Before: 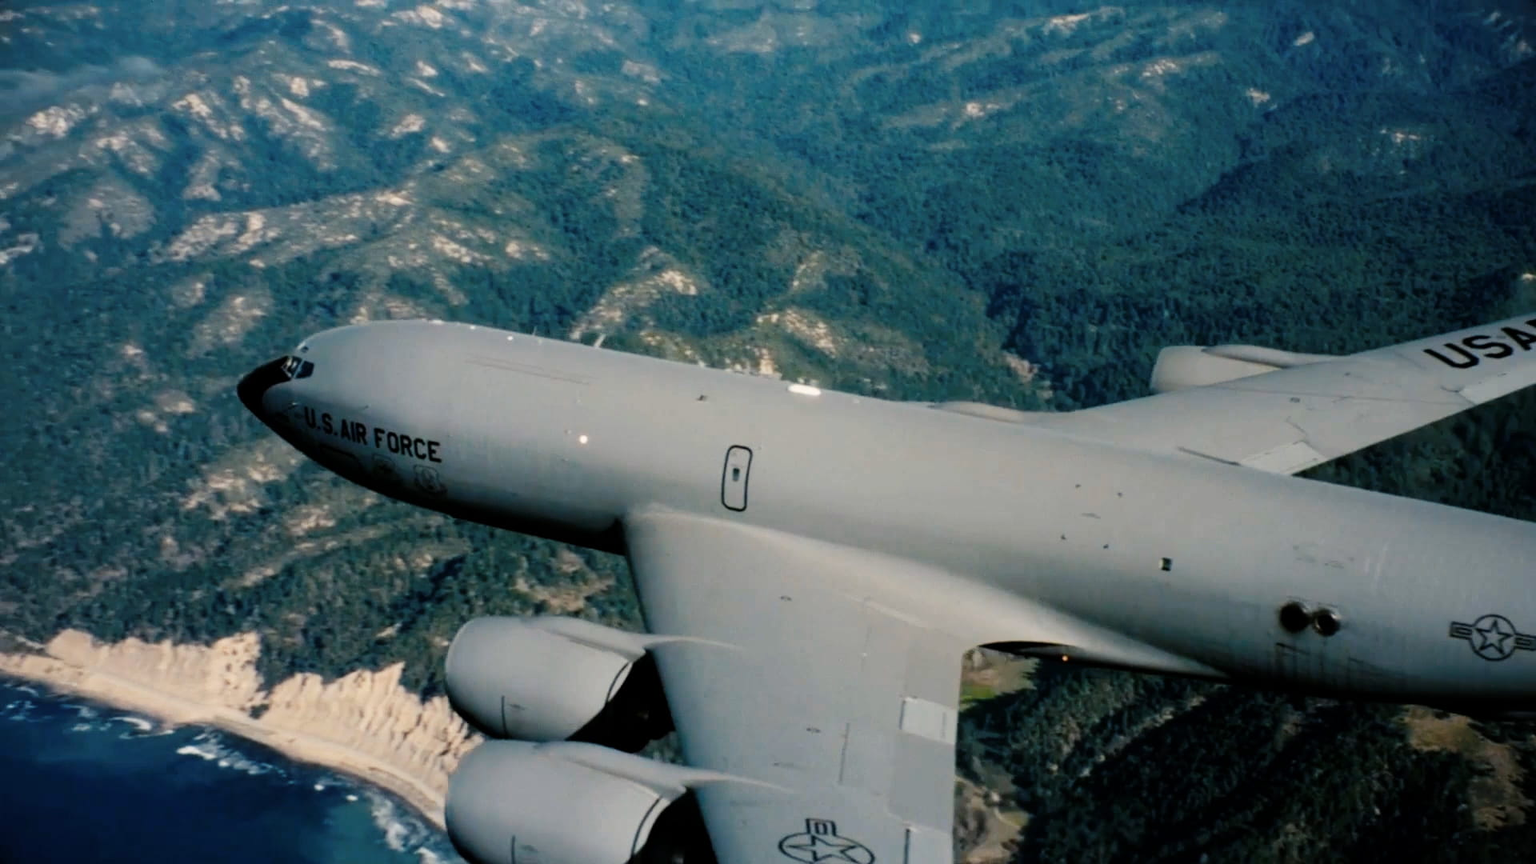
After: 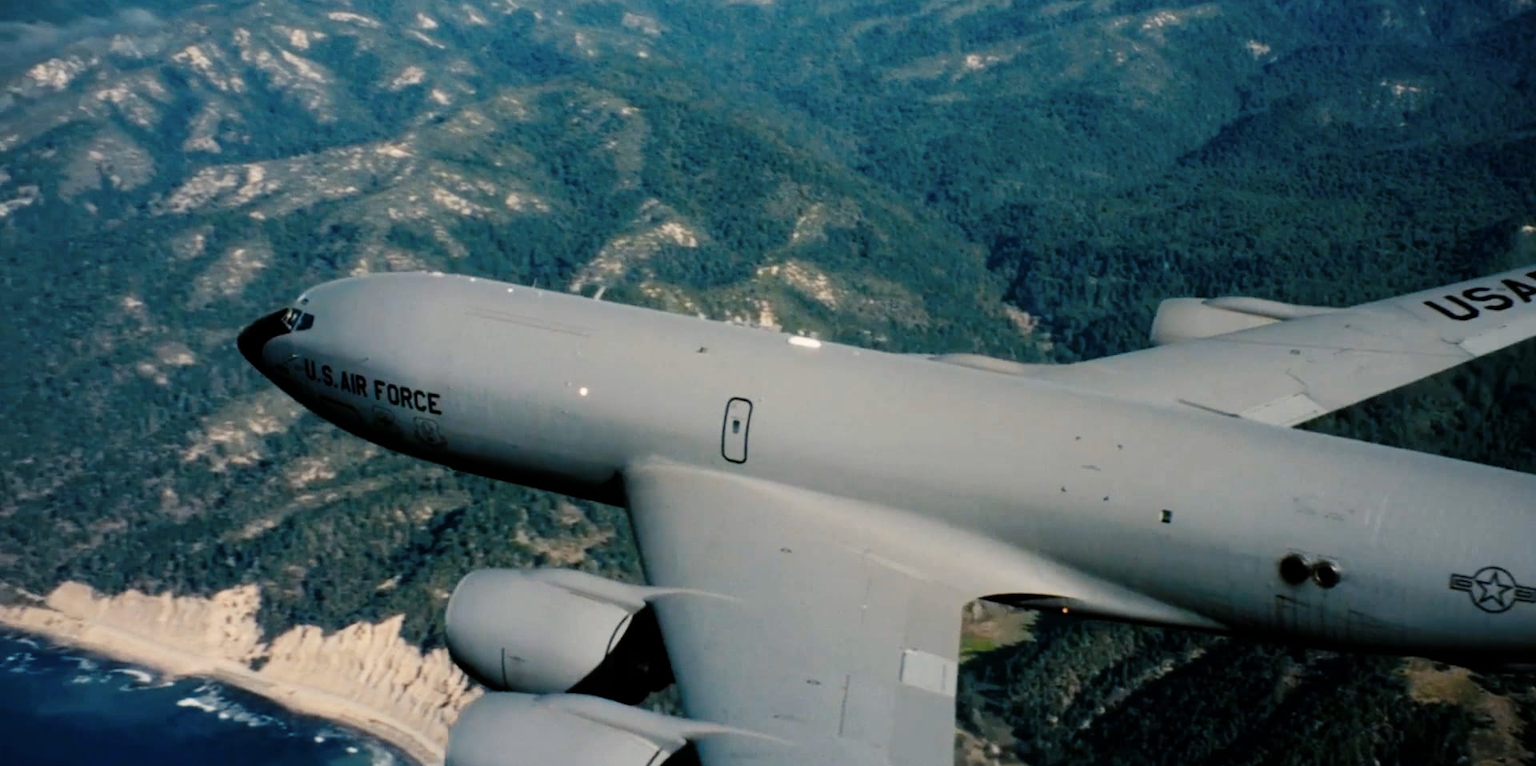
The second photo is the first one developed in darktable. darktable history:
crop and rotate: top 5.614%, bottom 5.637%
